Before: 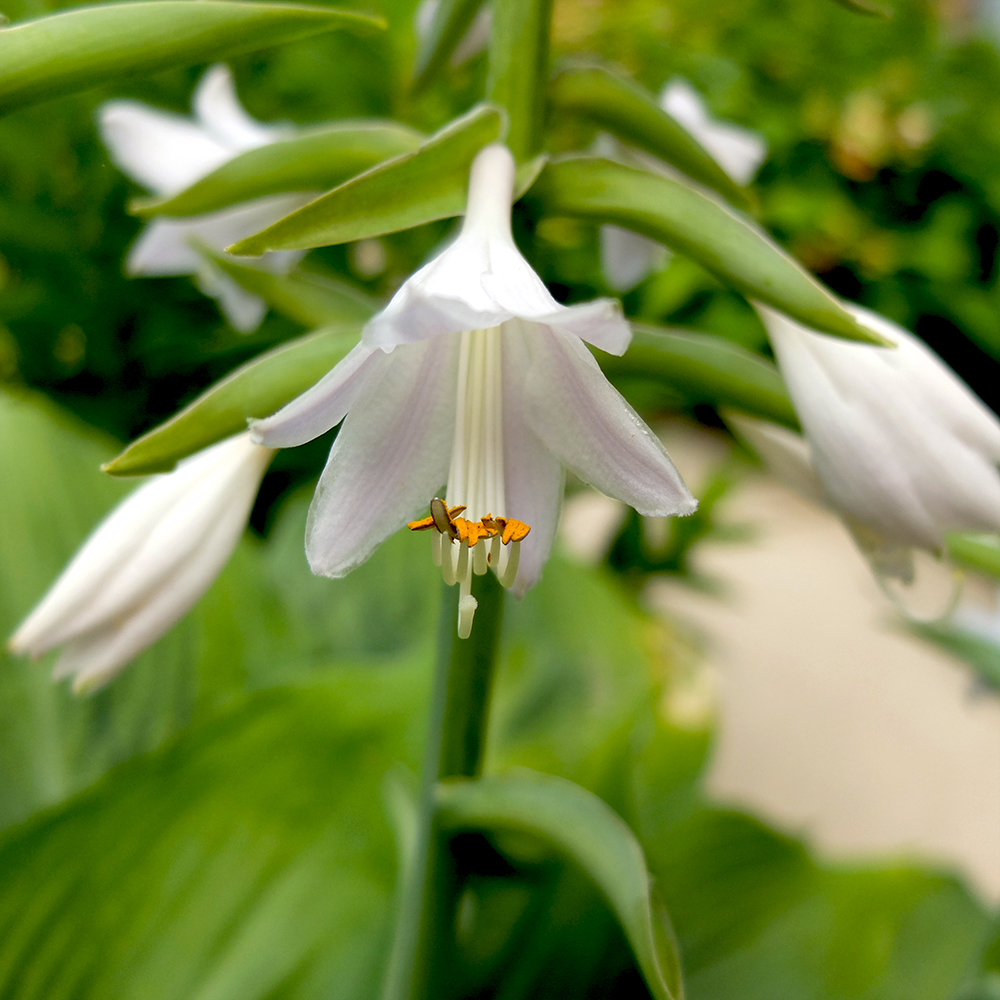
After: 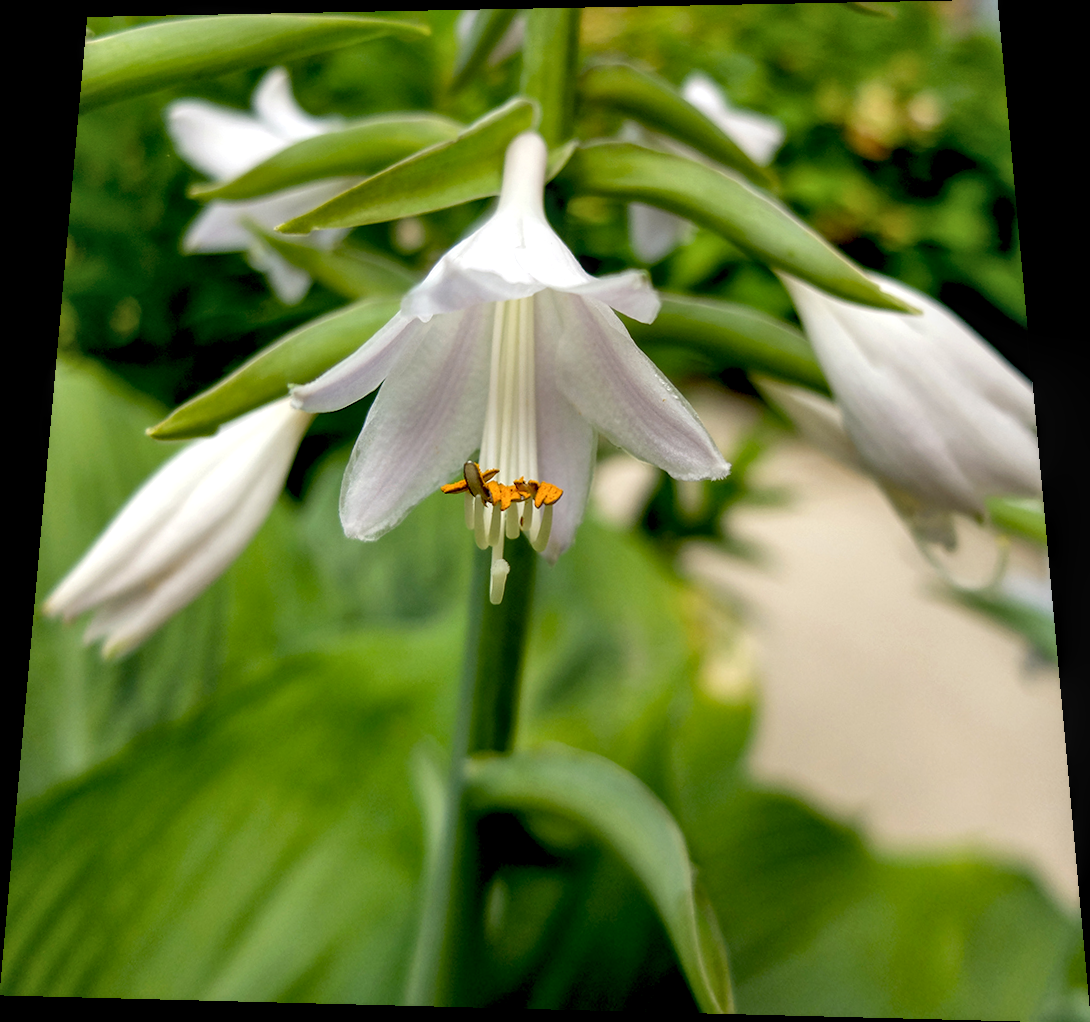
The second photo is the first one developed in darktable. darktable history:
rotate and perspective: rotation 0.128°, lens shift (vertical) -0.181, lens shift (horizontal) -0.044, shear 0.001, automatic cropping off
local contrast: highlights 40%, shadows 60%, detail 136%, midtone range 0.514
